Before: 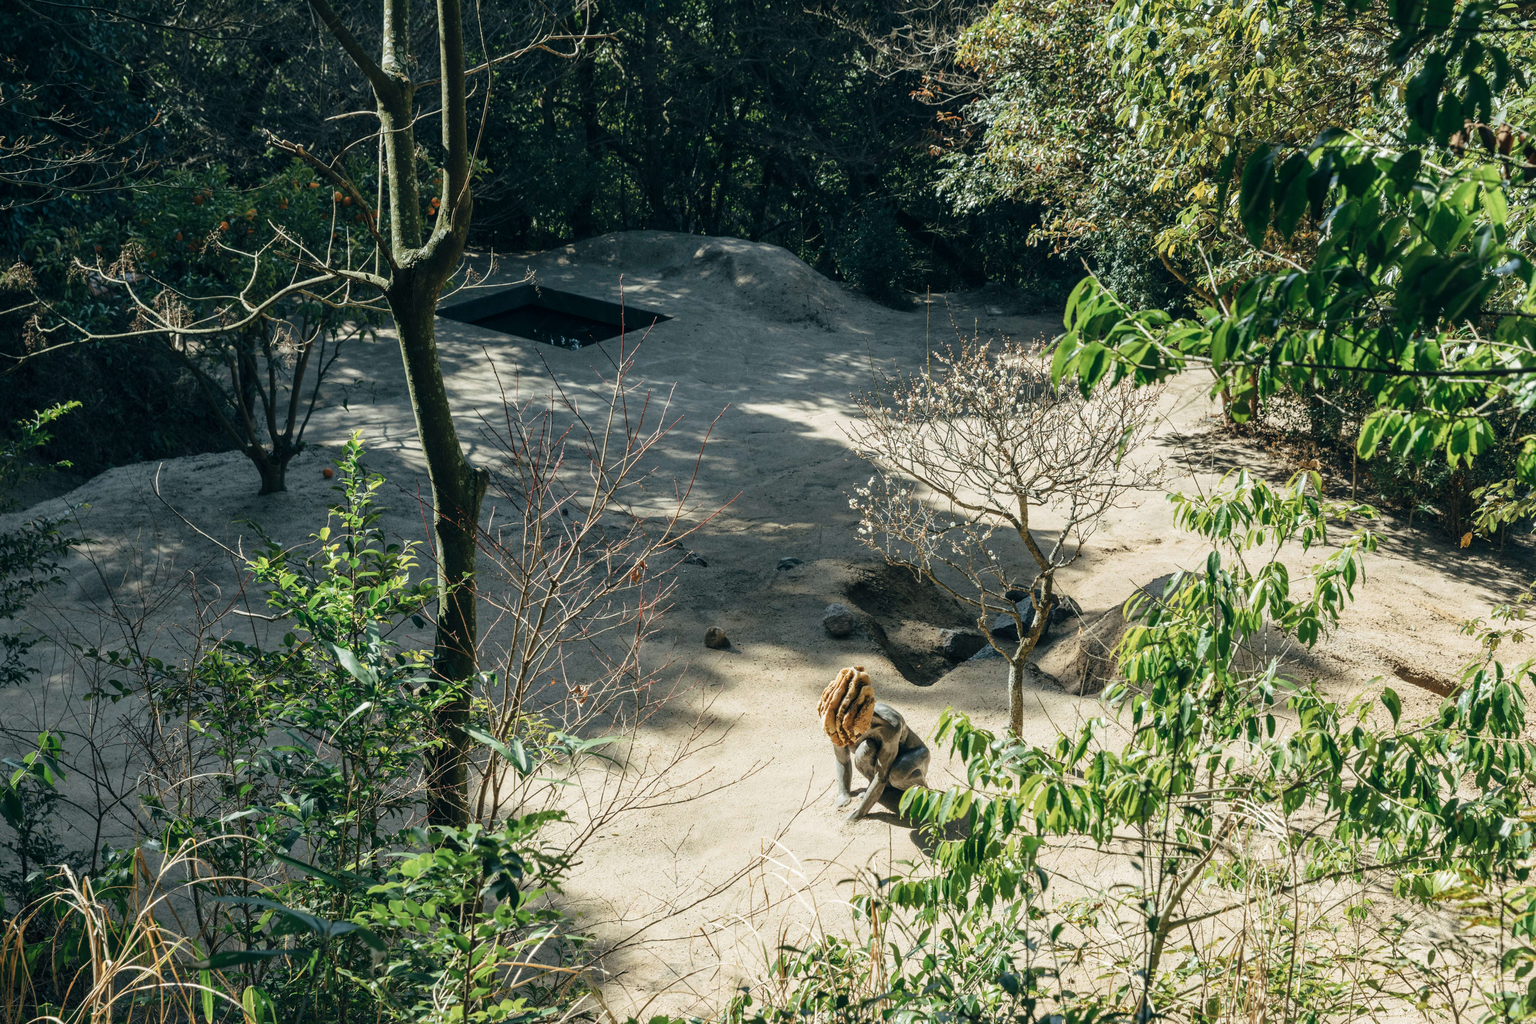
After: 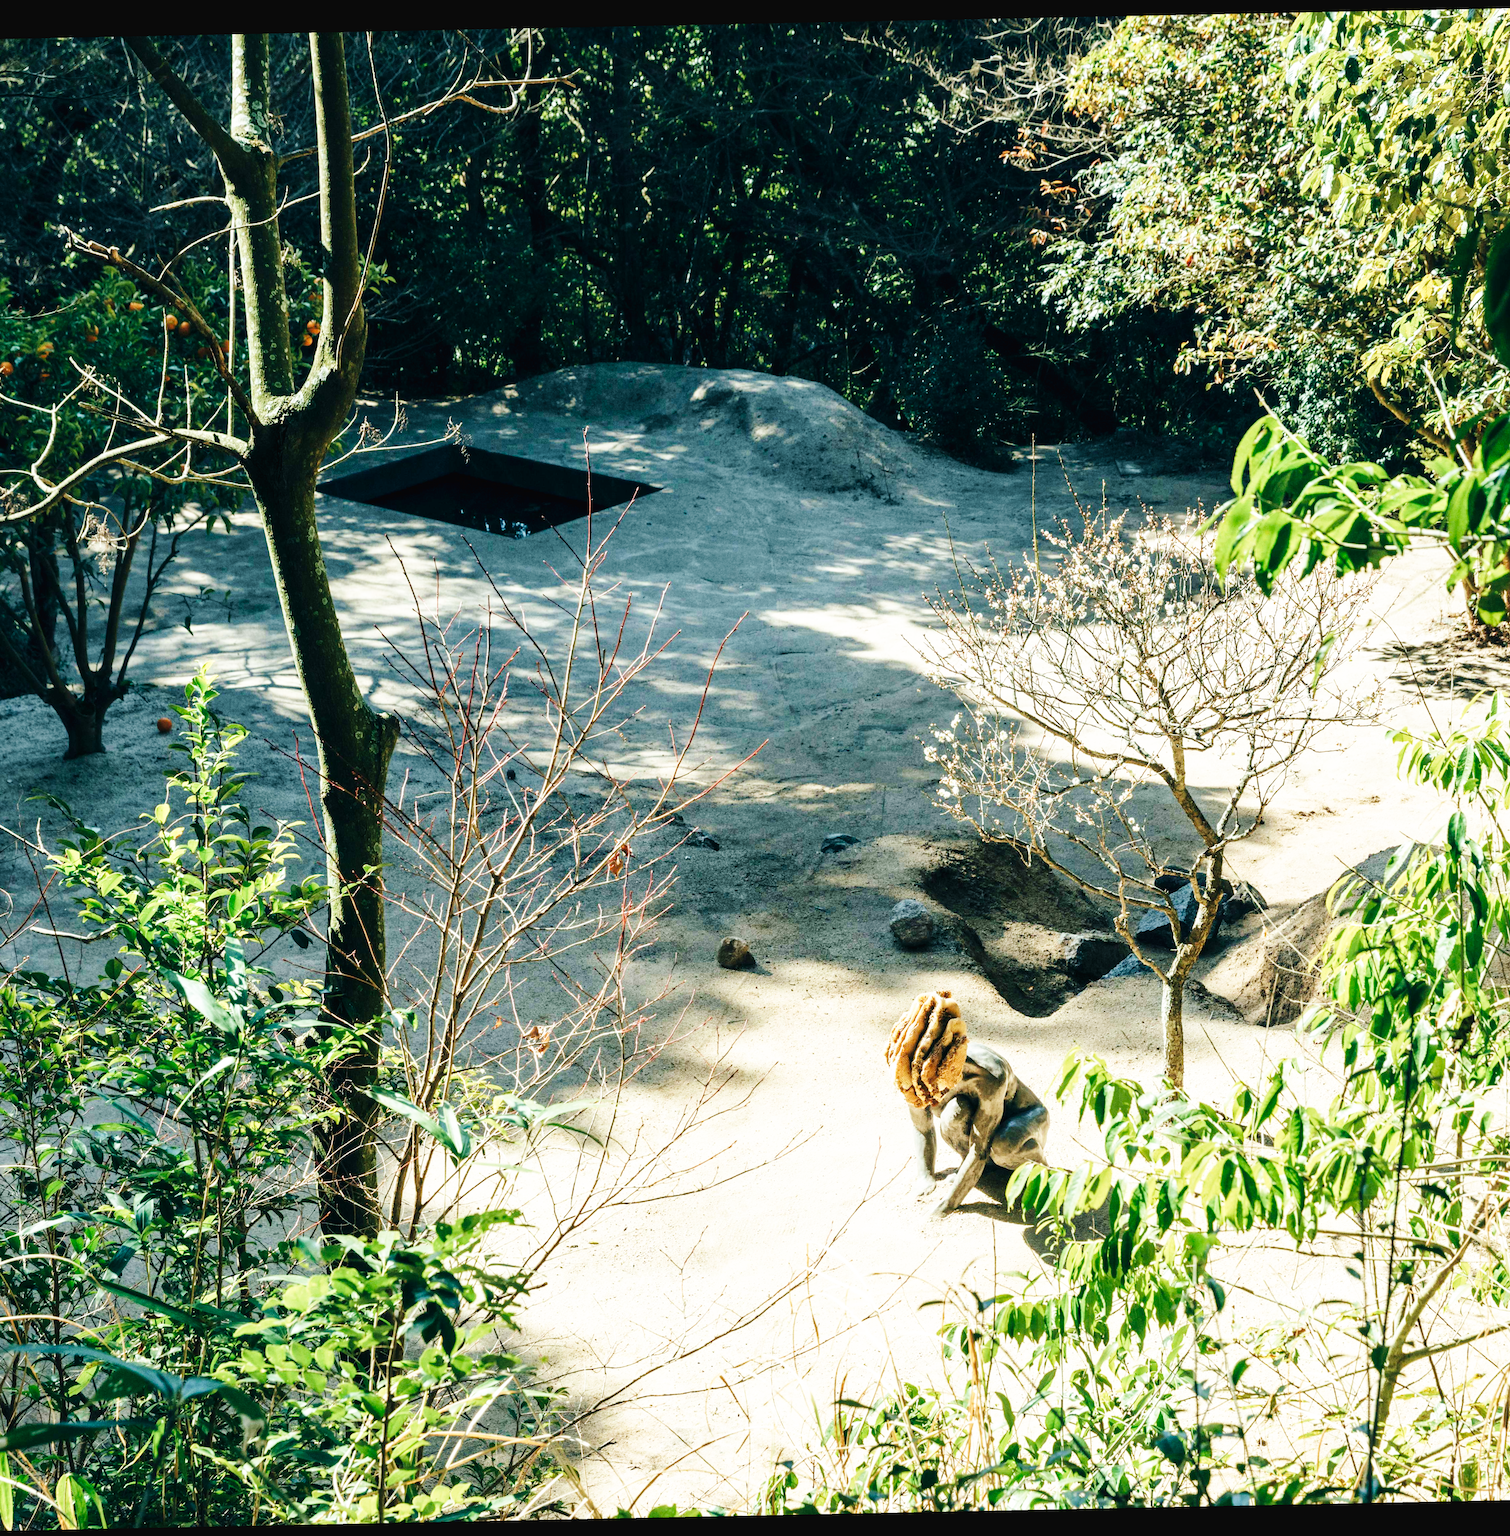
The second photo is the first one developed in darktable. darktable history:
base curve: curves: ch0 [(0, 0.003) (0.001, 0.002) (0.006, 0.004) (0.02, 0.022) (0.048, 0.086) (0.094, 0.234) (0.162, 0.431) (0.258, 0.629) (0.385, 0.8) (0.548, 0.918) (0.751, 0.988) (1, 1)], preserve colors none
crop and rotate: left 14.436%, right 18.898%
rotate and perspective: rotation -1.17°, automatic cropping off
velvia: on, module defaults
